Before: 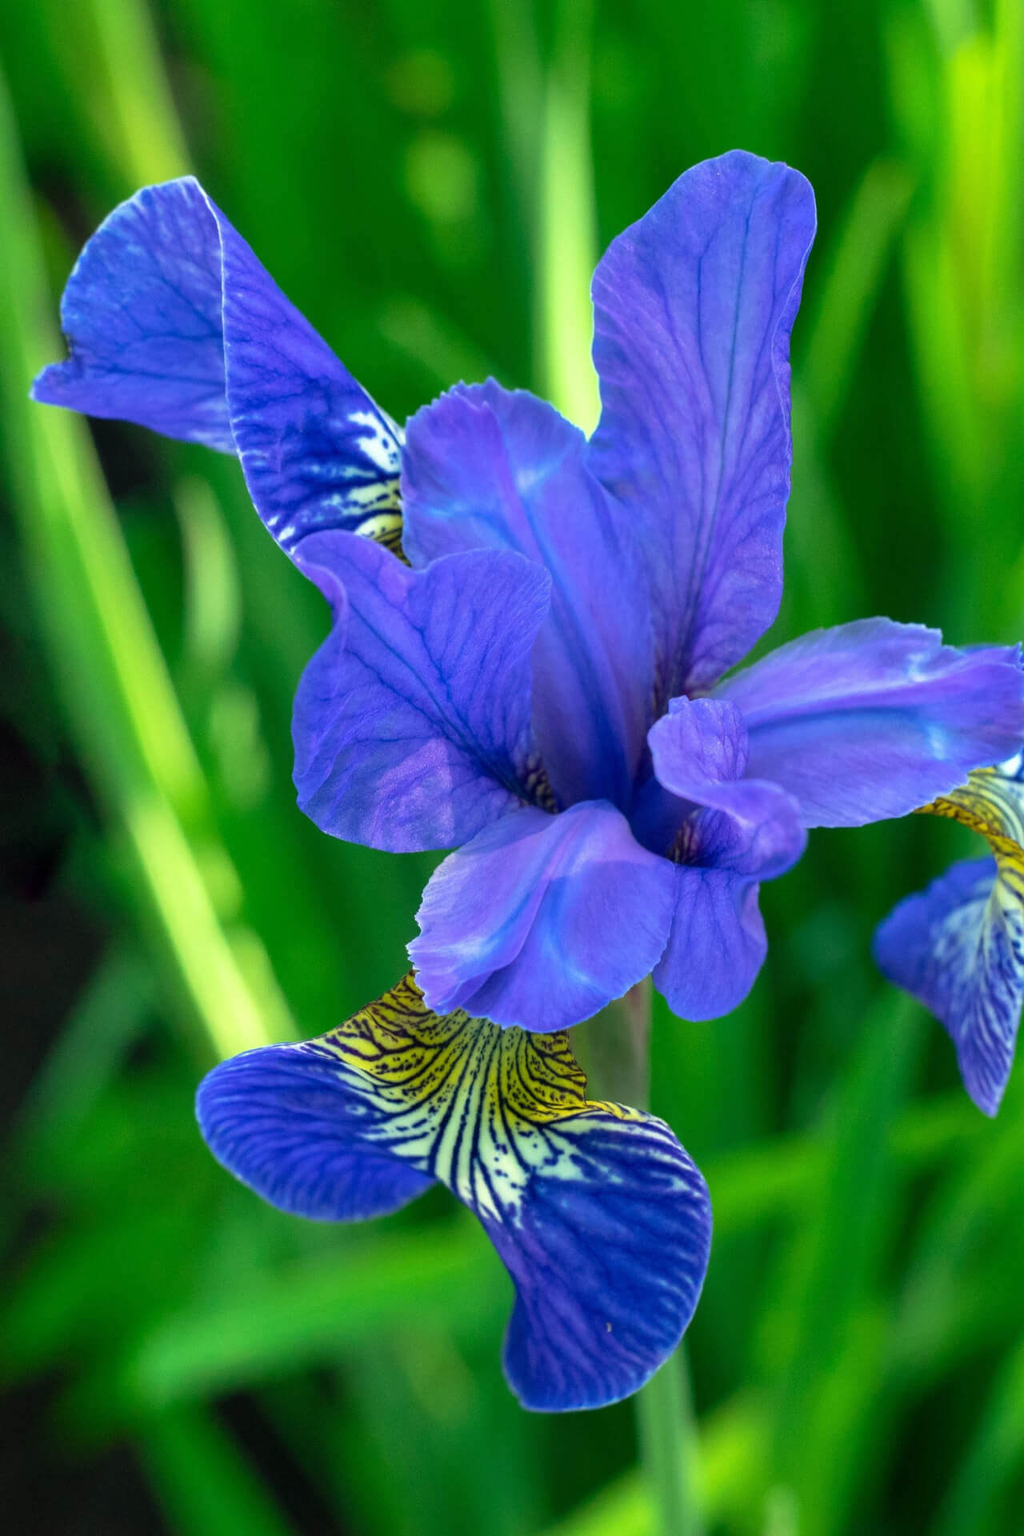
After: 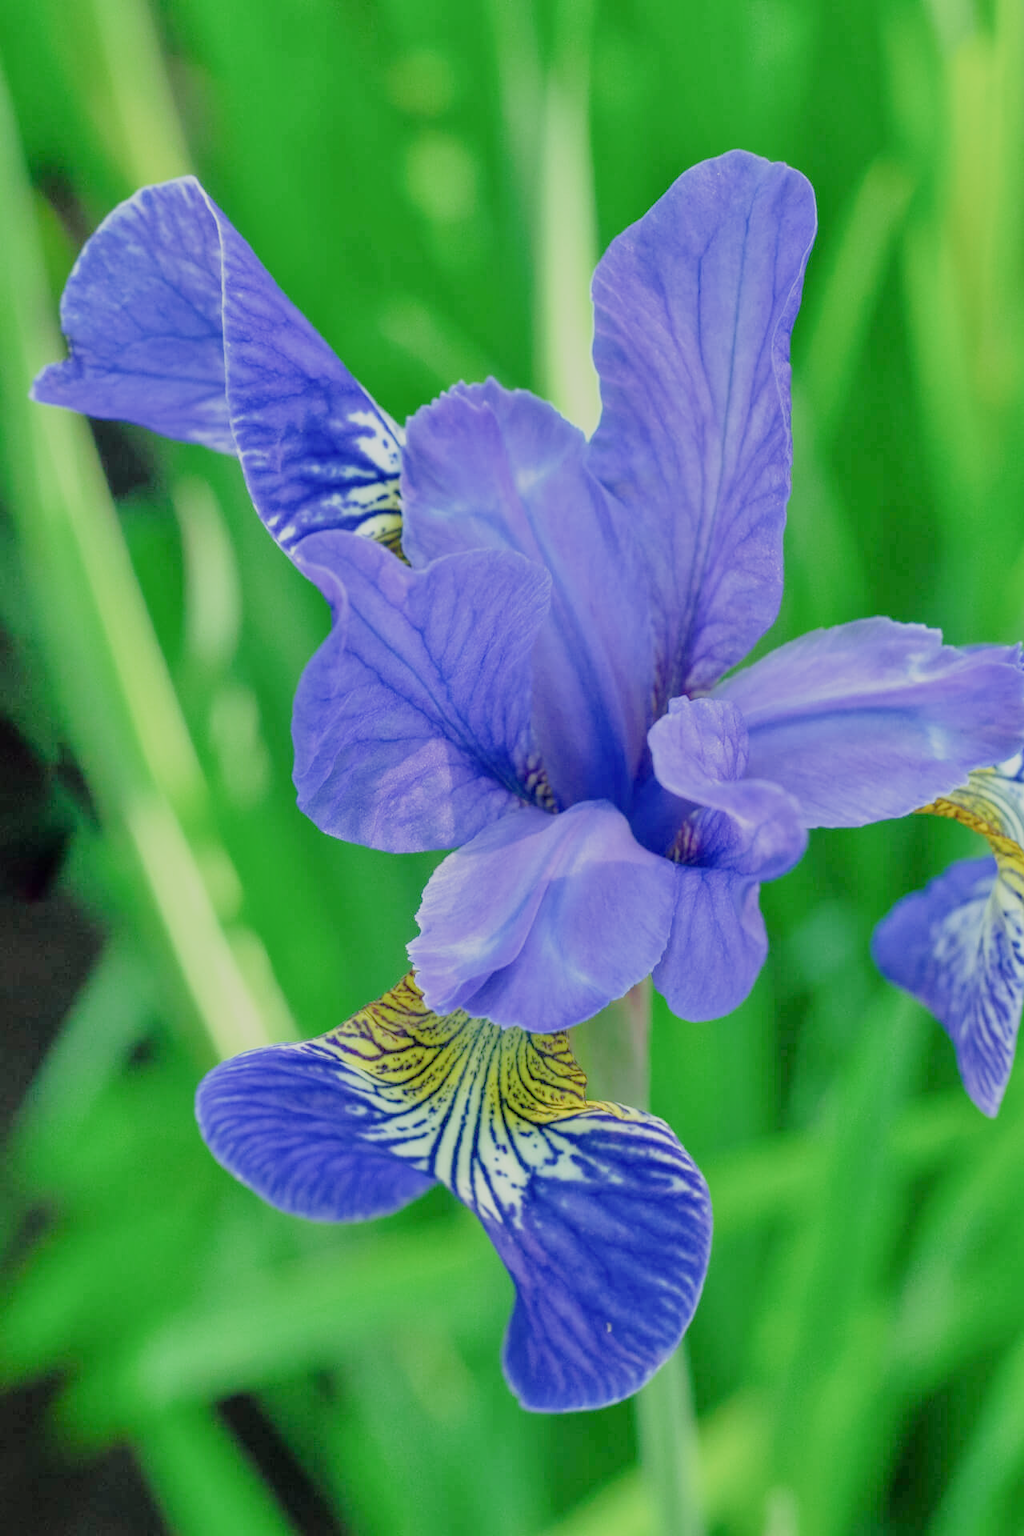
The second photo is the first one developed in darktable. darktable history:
tone equalizer: -7 EV 0.15 EV, -6 EV 0.6 EV, -5 EV 1.15 EV, -4 EV 1.33 EV, -3 EV 1.15 EV, -2 EV 0.6 EV, -1 EV 0.15 EV, mask exposure compensation -0.5 EV
sigmoid: contrast 1.05, skew -0.15
exposure: black level correction 0, exposure 0.7 EV, compensate exposure bias true, compensate highlight preservation false
